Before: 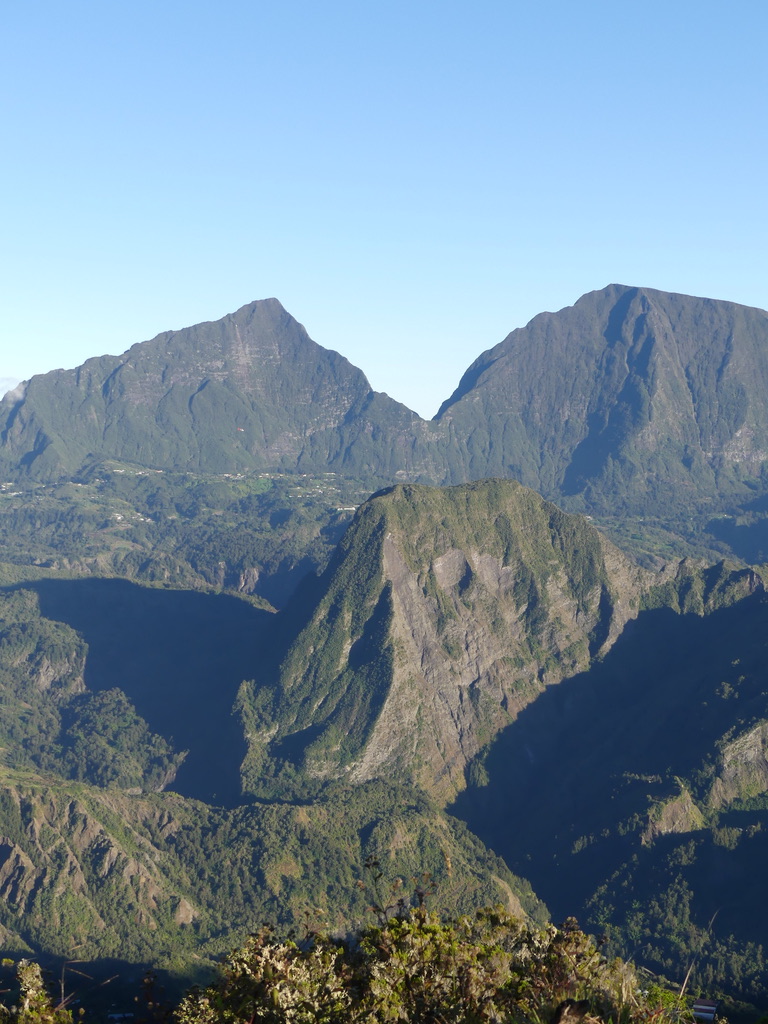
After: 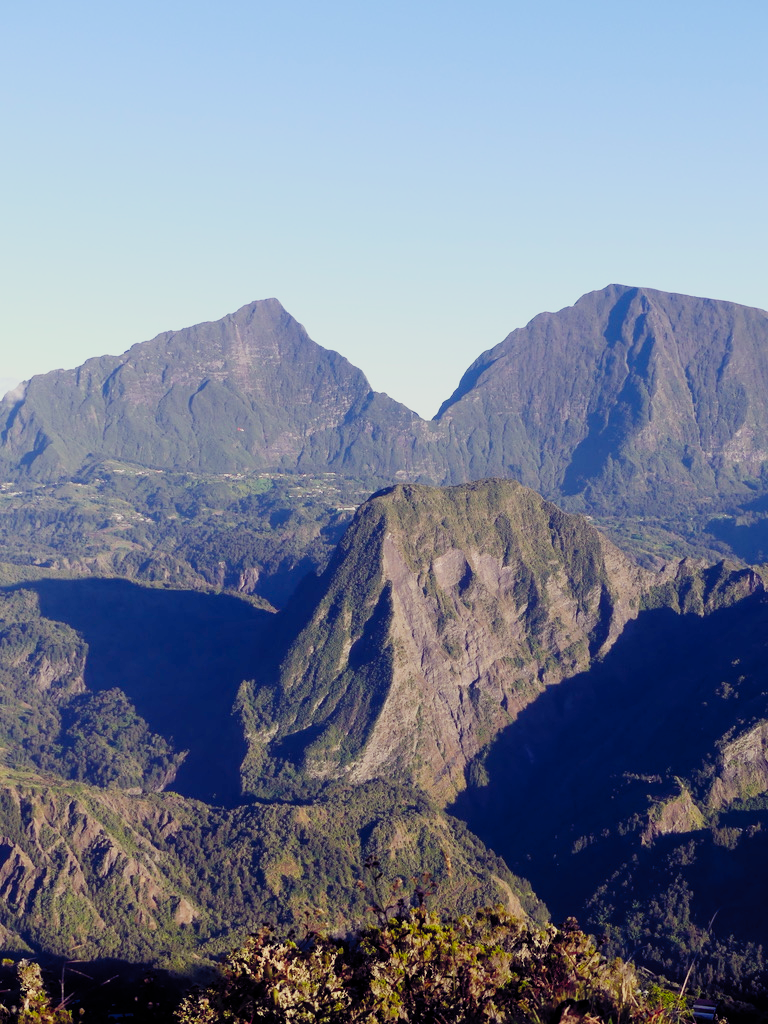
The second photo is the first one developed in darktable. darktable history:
contrast brightness saturation: contrast 0.24, brightness 0.26, saturation 0.39
filmic rgb: middle gray luminance 30%, black relative exposure -9 EV, white relative exposure 7 EV, threshold 6 EV, target black luminance 0%, hardness 2.94, latitude 2.04%, contrast 0.963, highlights saturation mix 5%, shadows ↔ highlights balance 12.16%, add noise in highlights 0, preserve chrominance no, color science v3 (2019), use custom middle-gray values true, iterations of high-quality reconstruction 0, contrast in highlights soft, enable highlight reconstruction true
color balance: lift [1.001, 0.997, 0.99, 1.01], gamma [1.007, 1, 0.975, 1.025], gain [1, 1.065, 1.052, 0.935], contrast 13.25%
